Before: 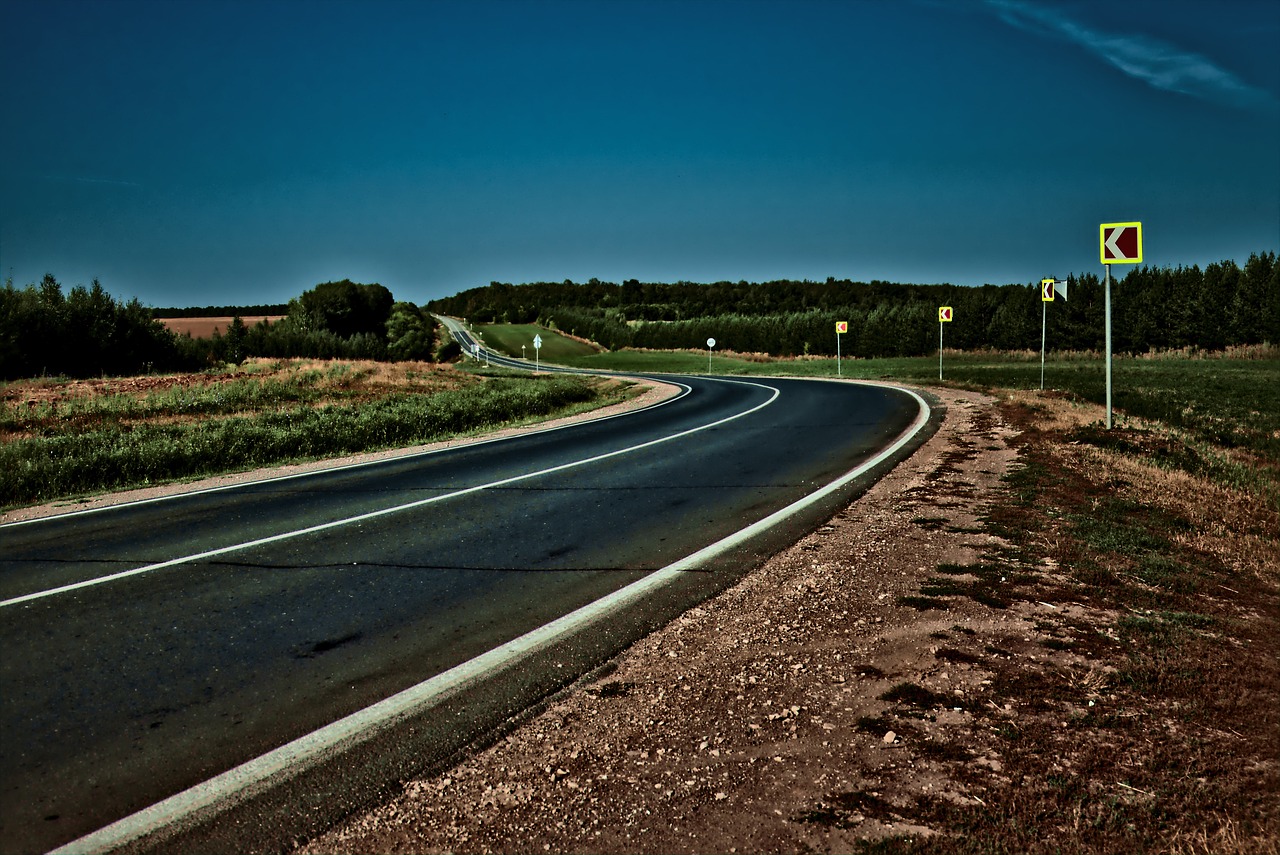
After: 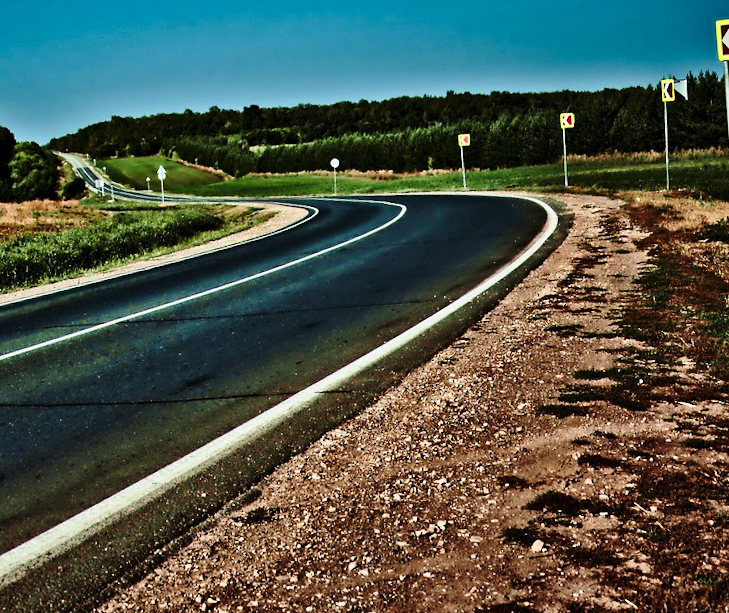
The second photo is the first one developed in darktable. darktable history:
base curve: curves: ch0 [(0, 0) (0.028, 0.03) (0.121, 0.232) (0.46, 0.748) (0.859, 0.968) (1, 1)], preserve colors none
rotate and perspective: rotation -3.52°, crop left 0.036, crop right 0.964, crop top 0.081, crop bottom 0.919
crop and rotate: left 28.256%, top 17.734%, right 12.656%, bottom 3.573%
